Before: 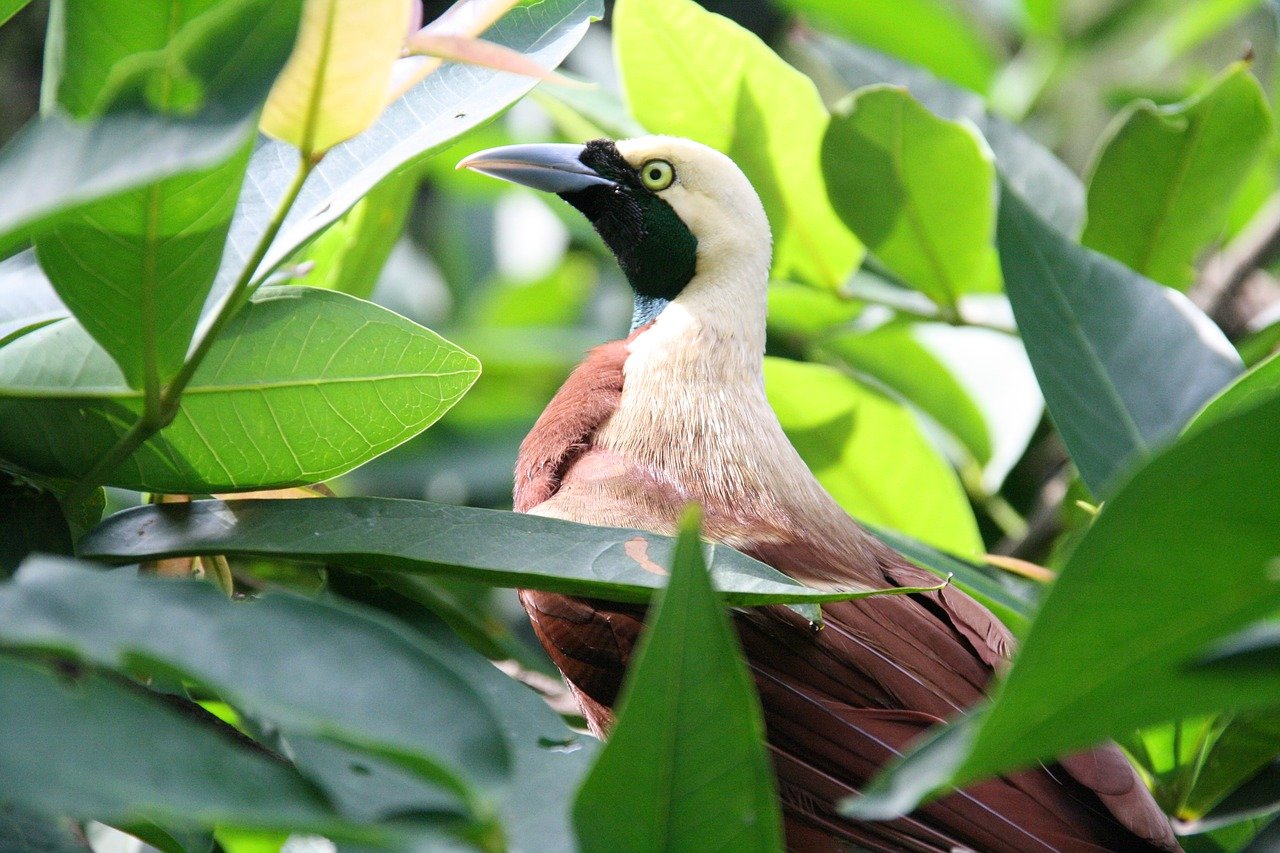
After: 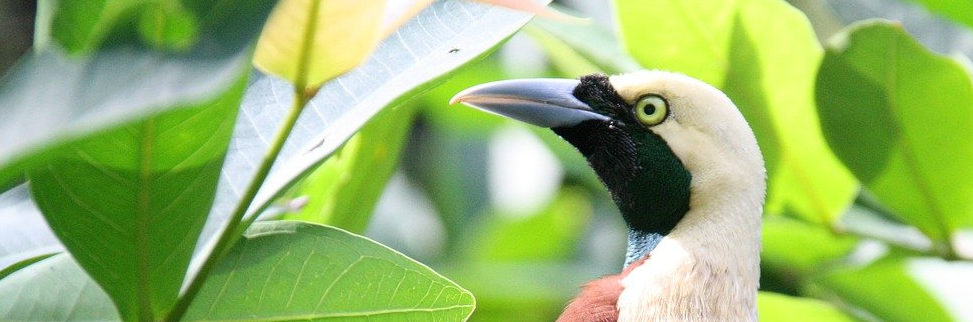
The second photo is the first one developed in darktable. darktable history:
crop: left 0.513%, top 7.65%, right 23.425%, bottom 54.572%
